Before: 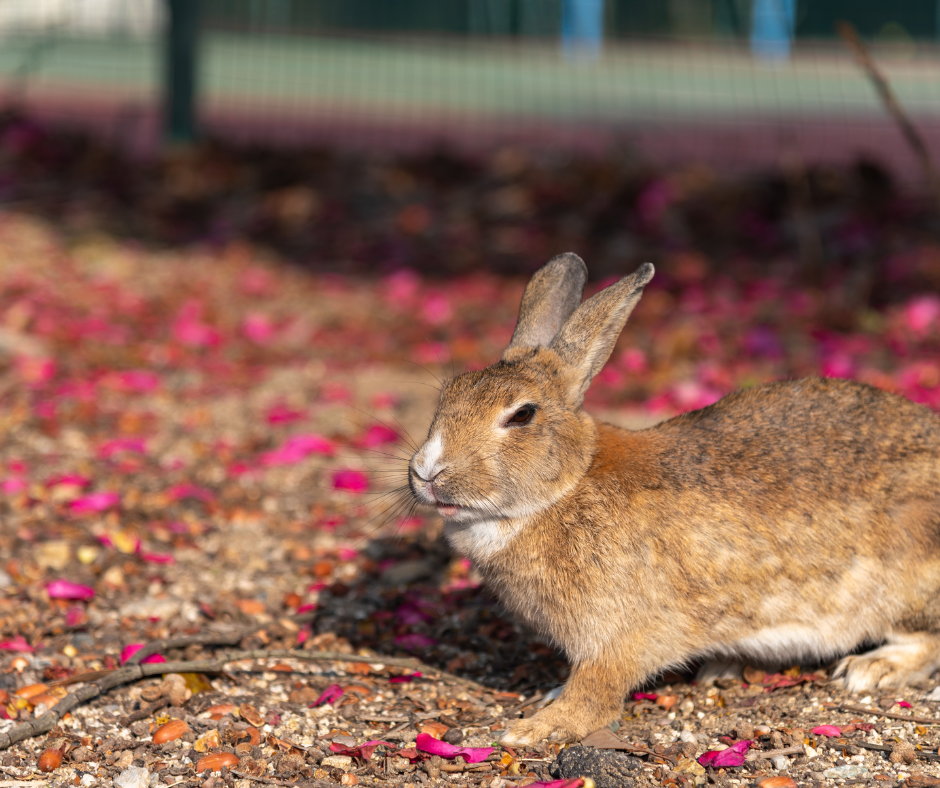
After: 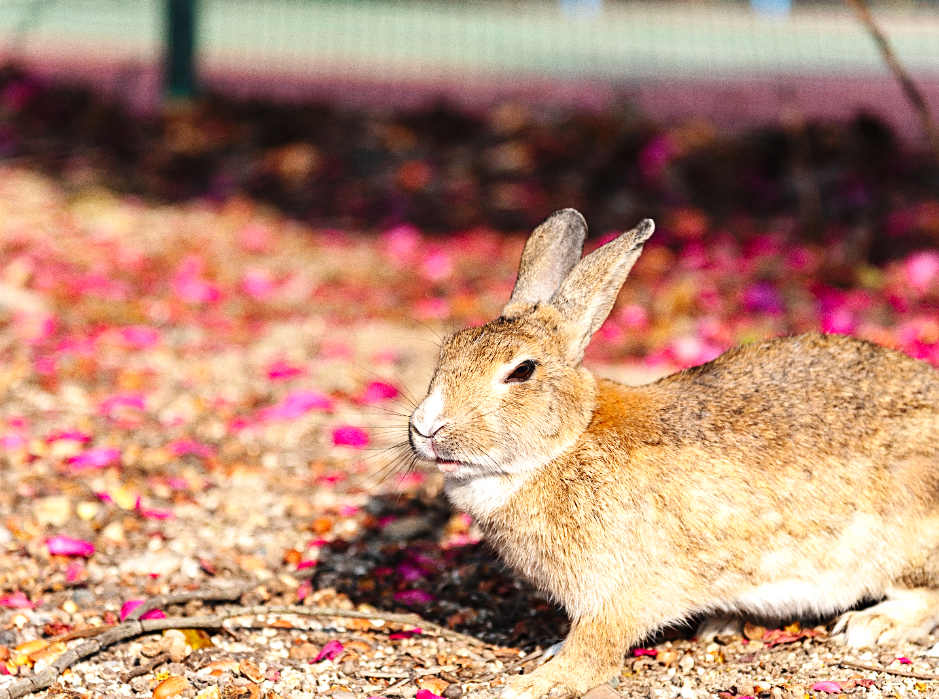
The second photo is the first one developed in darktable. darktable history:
crop and rotate: top 5.609%, bottom 5.609%
sharpen: on, module defaults
grain: strength 26%
exposure: exposure 0.6 EV, compensate highlight preservation false
base curve: curves: ch0 [(0, 0) (0.036, 0.025) (0.121, 0.166) (0.206, 0.329) (0.605, 0.79) (1, 1)], preserve colors none
